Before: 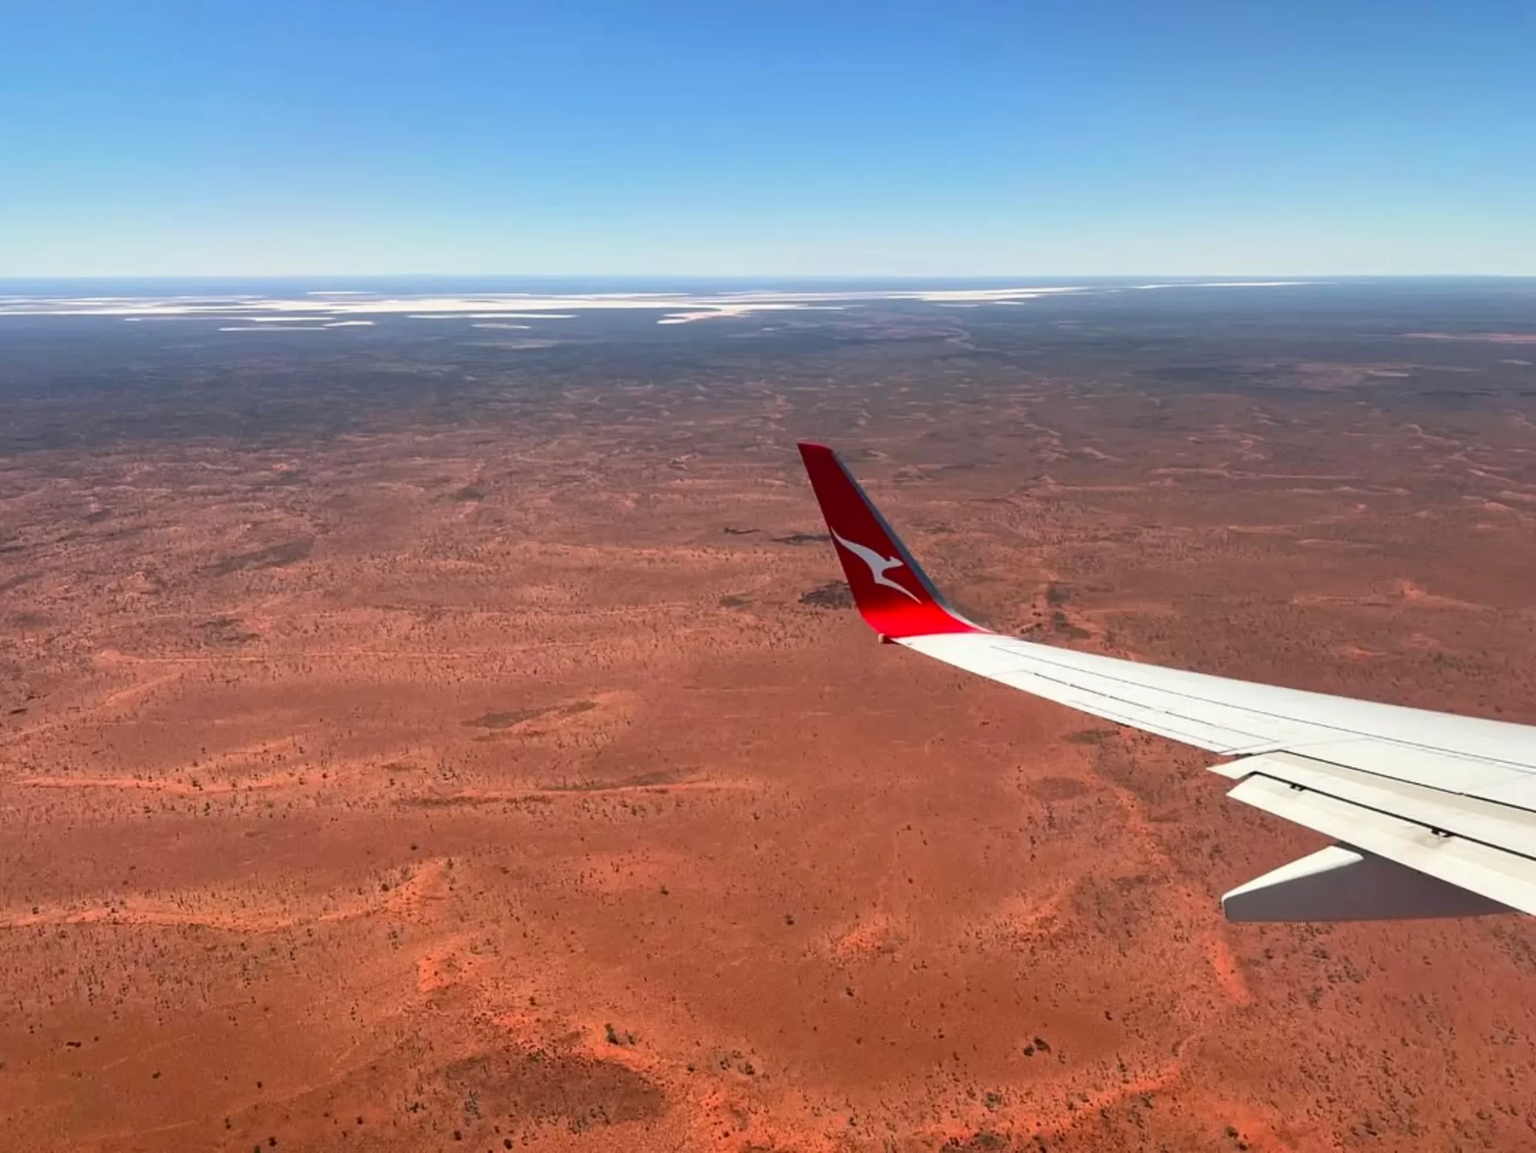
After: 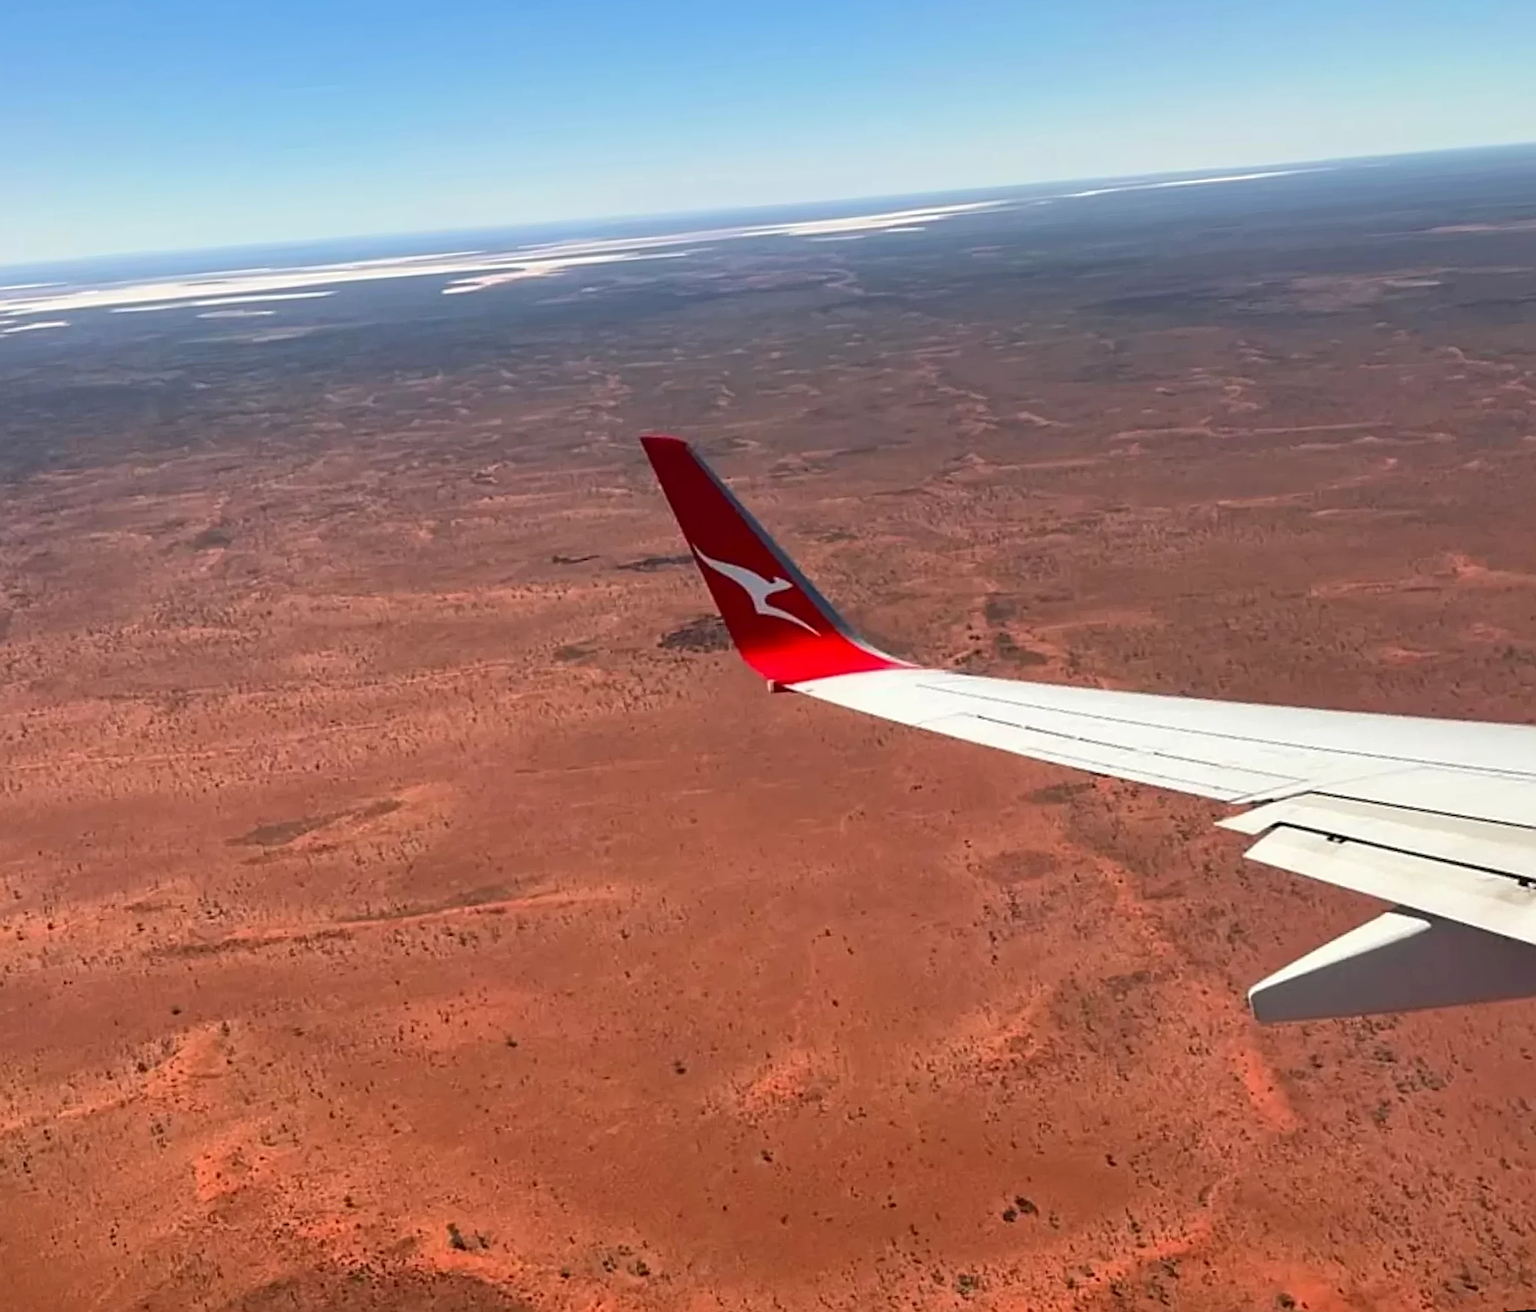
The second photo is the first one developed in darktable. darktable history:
crop and rotate: left 17.959%, top 5.771%, right 1.742%
rotate and perspective: rotation -4.57°, crop left 0.054, crop right 0.944, crop top 0.087, crop bottom 0.914
sharpen: amount 0.55
